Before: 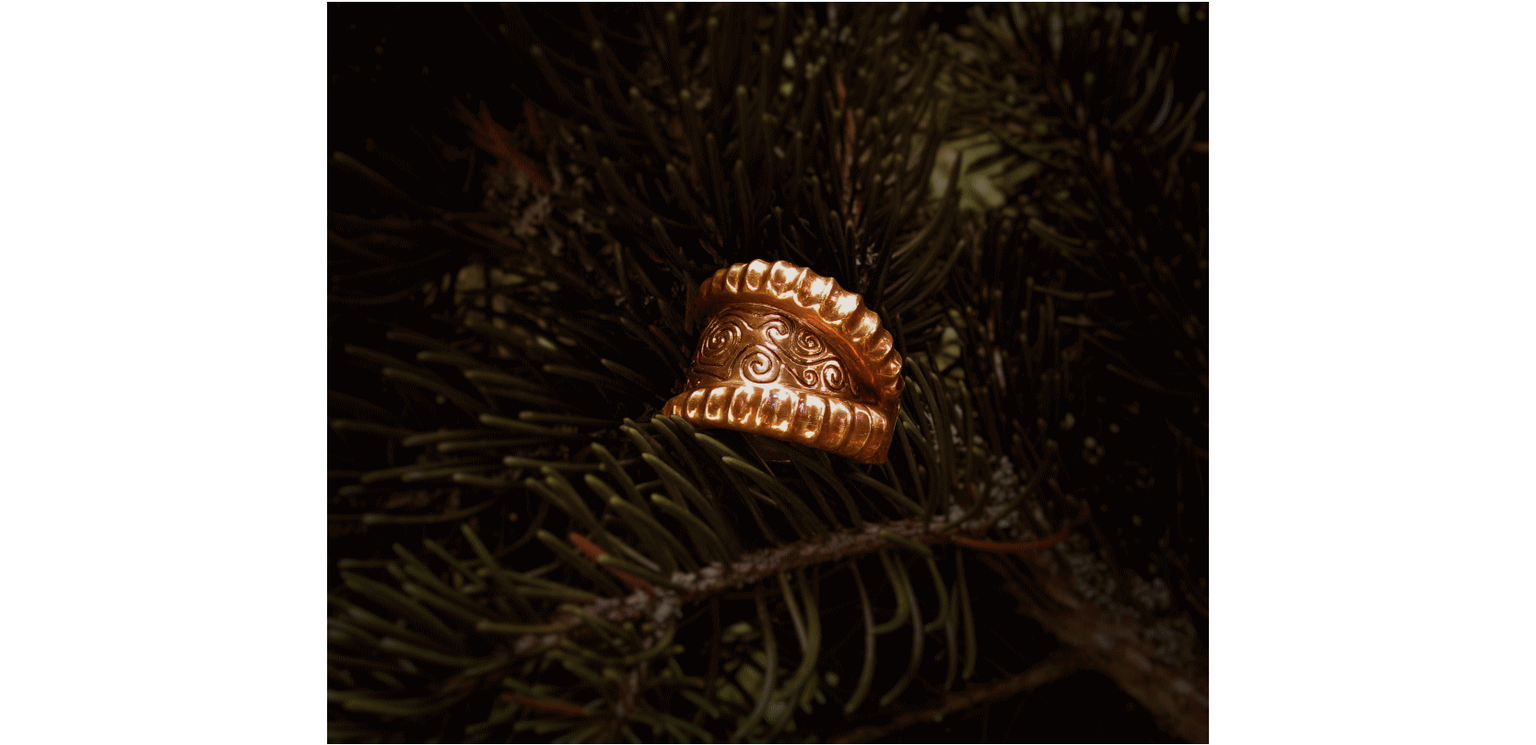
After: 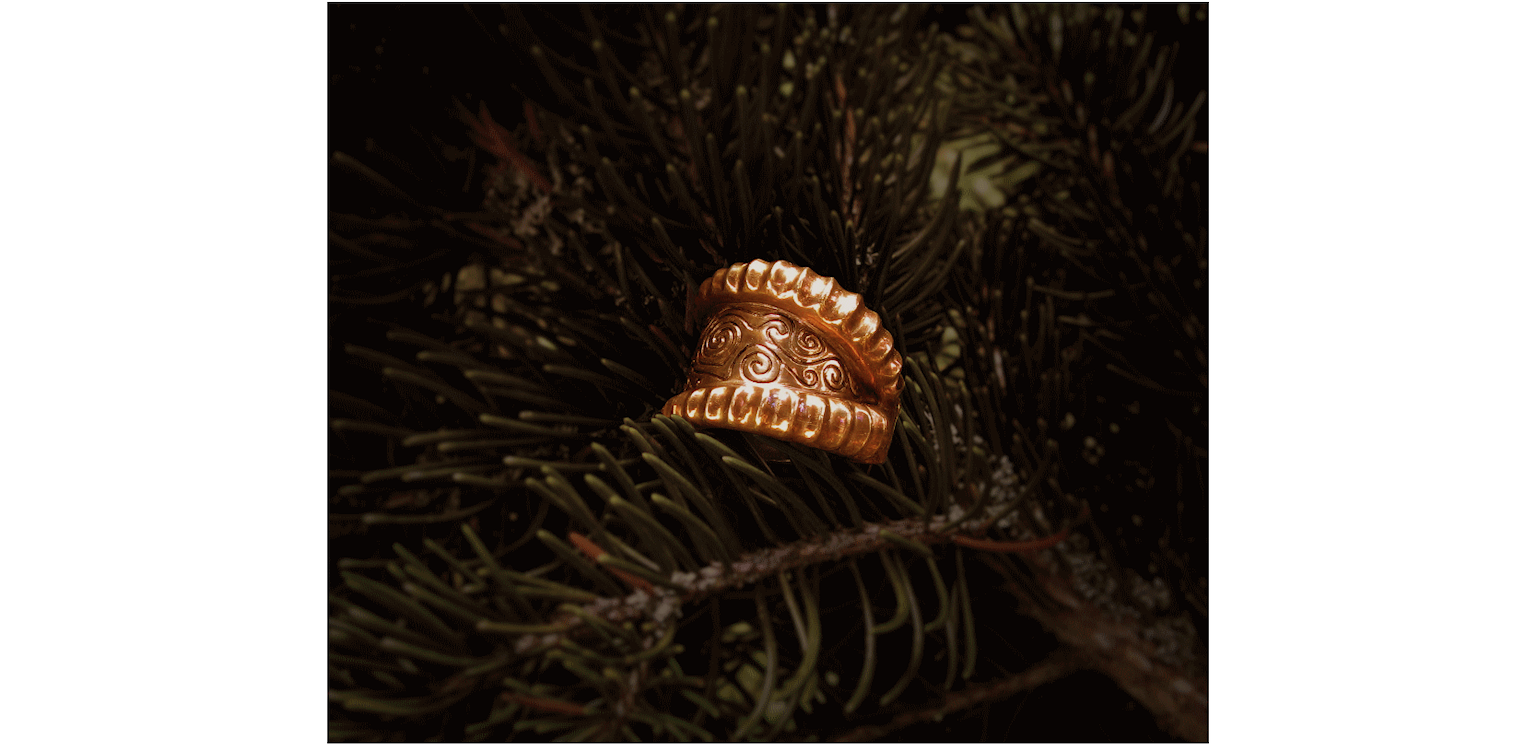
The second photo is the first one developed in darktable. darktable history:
shadows and highlights: shadows 25.1, highlights -26.04
